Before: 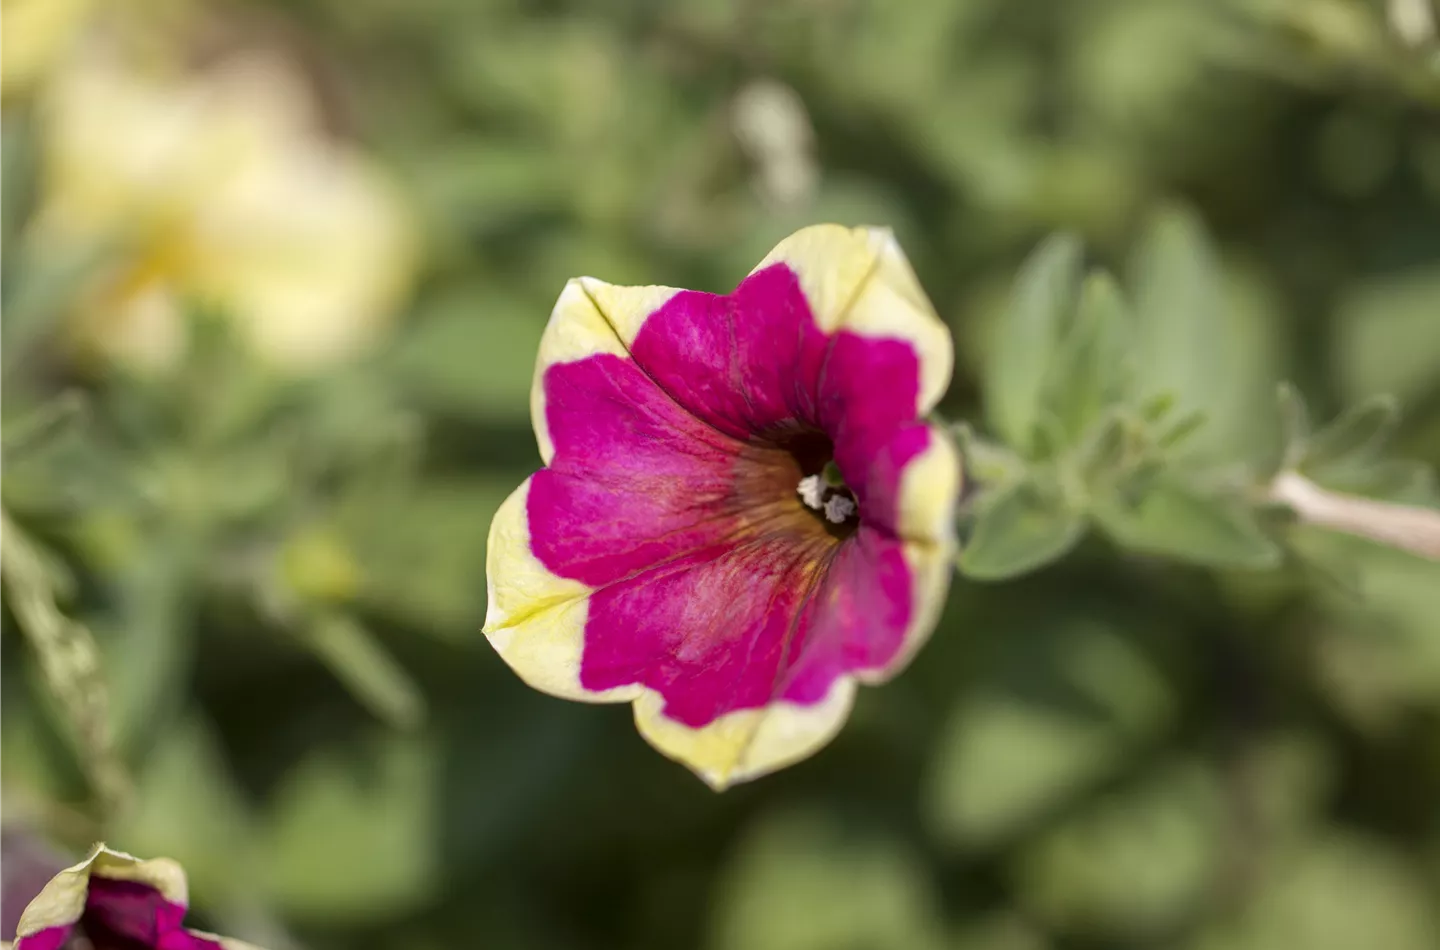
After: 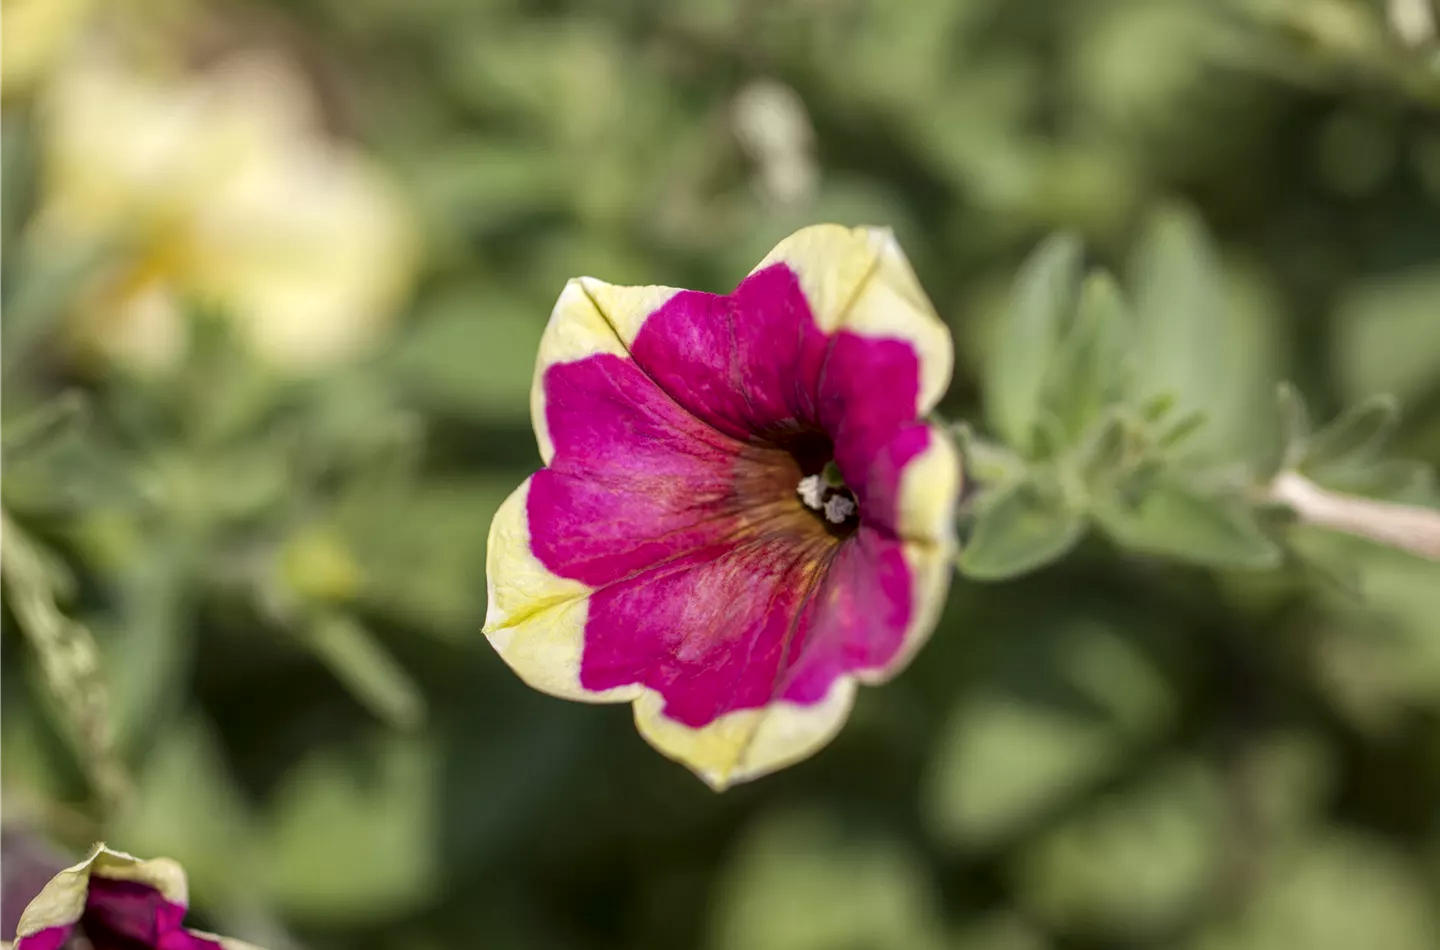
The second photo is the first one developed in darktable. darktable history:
local contrast: on, module defaults
exposure: exposure -0.066 EV, compensate highlight preservation false
